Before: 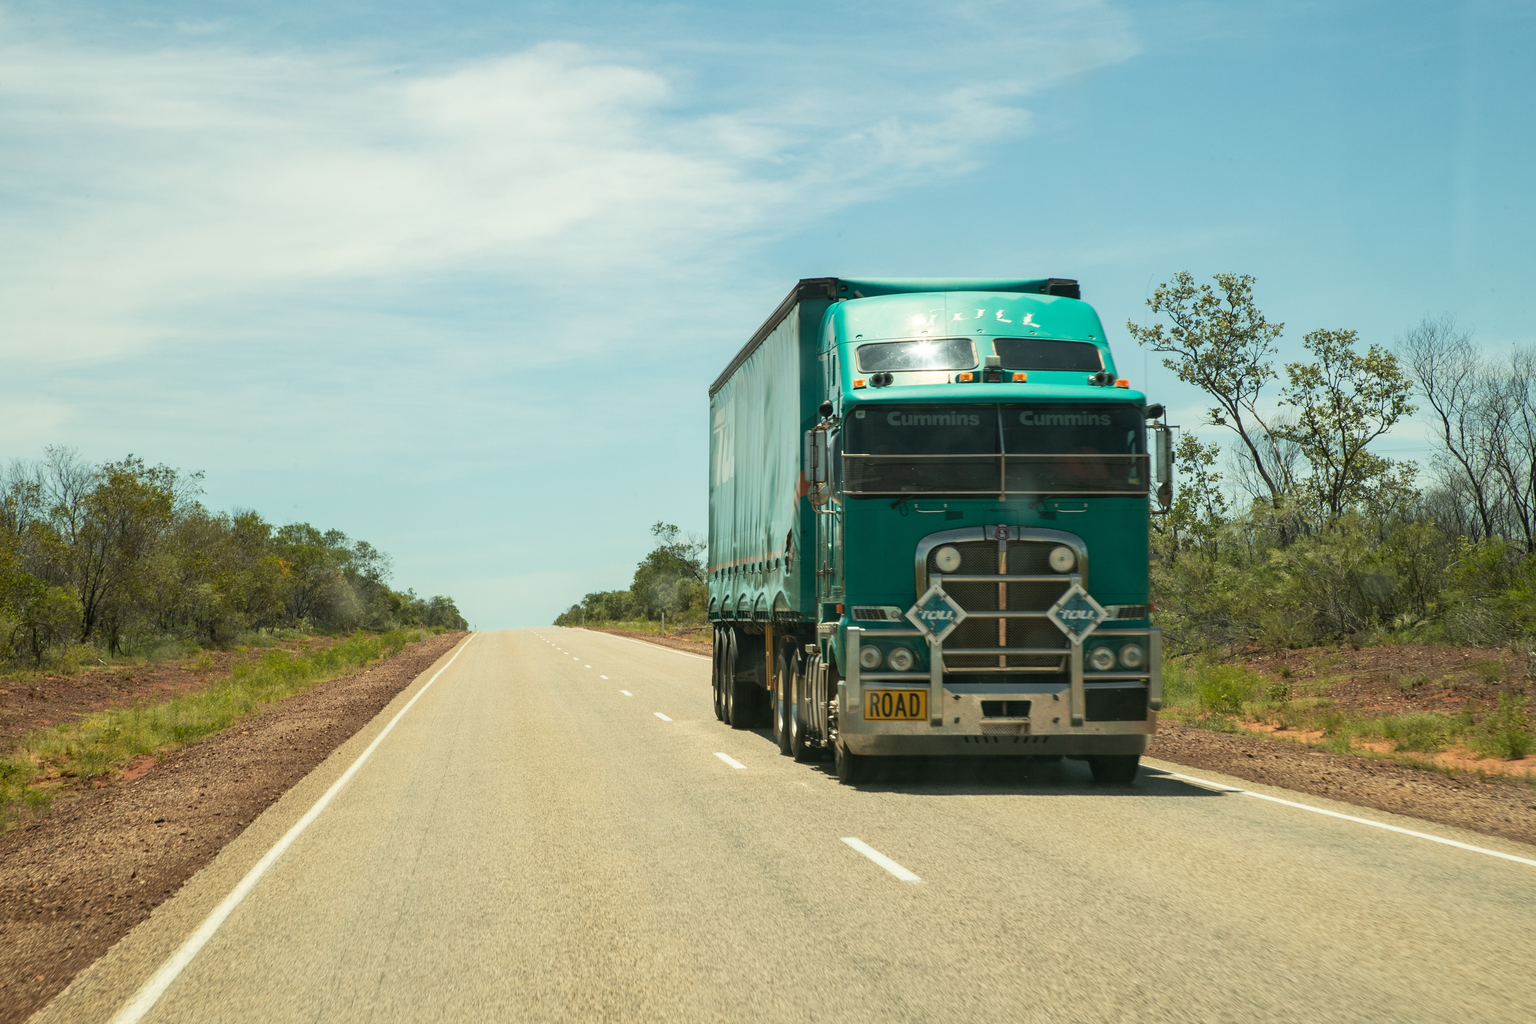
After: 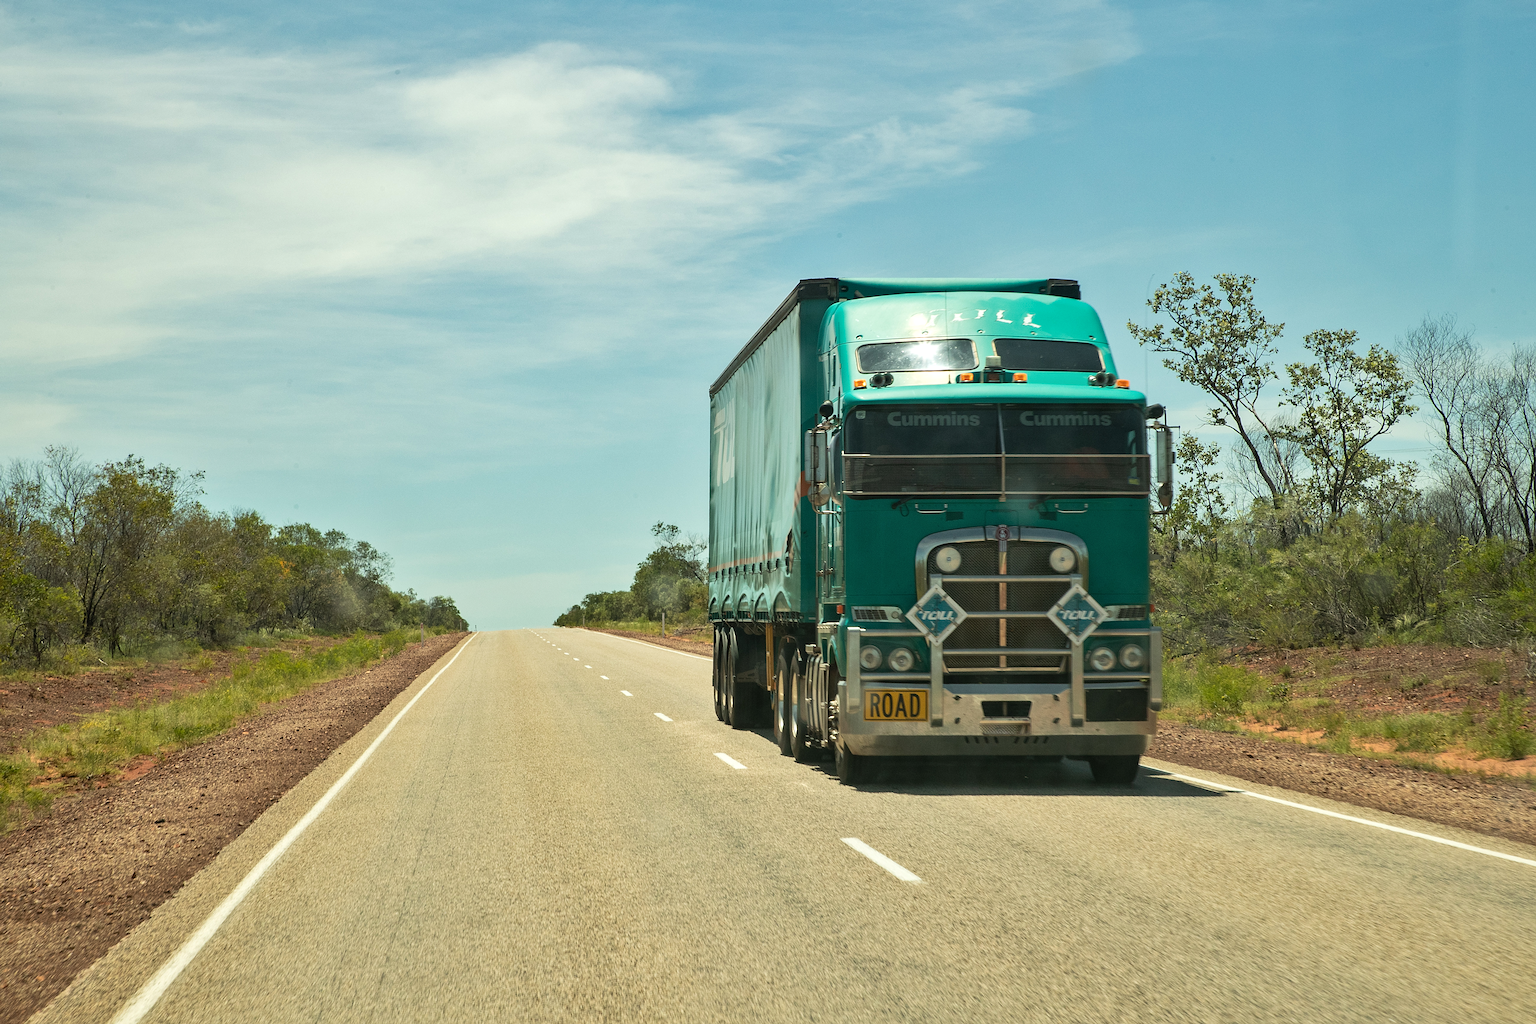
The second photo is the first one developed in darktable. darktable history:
sharpen: on, module defaults
exposure: exposure 0.081 EV, compensate highlight preservation false
shadows and highlights: shadows 12, white point adjustment 1.2, soften with gaussian
